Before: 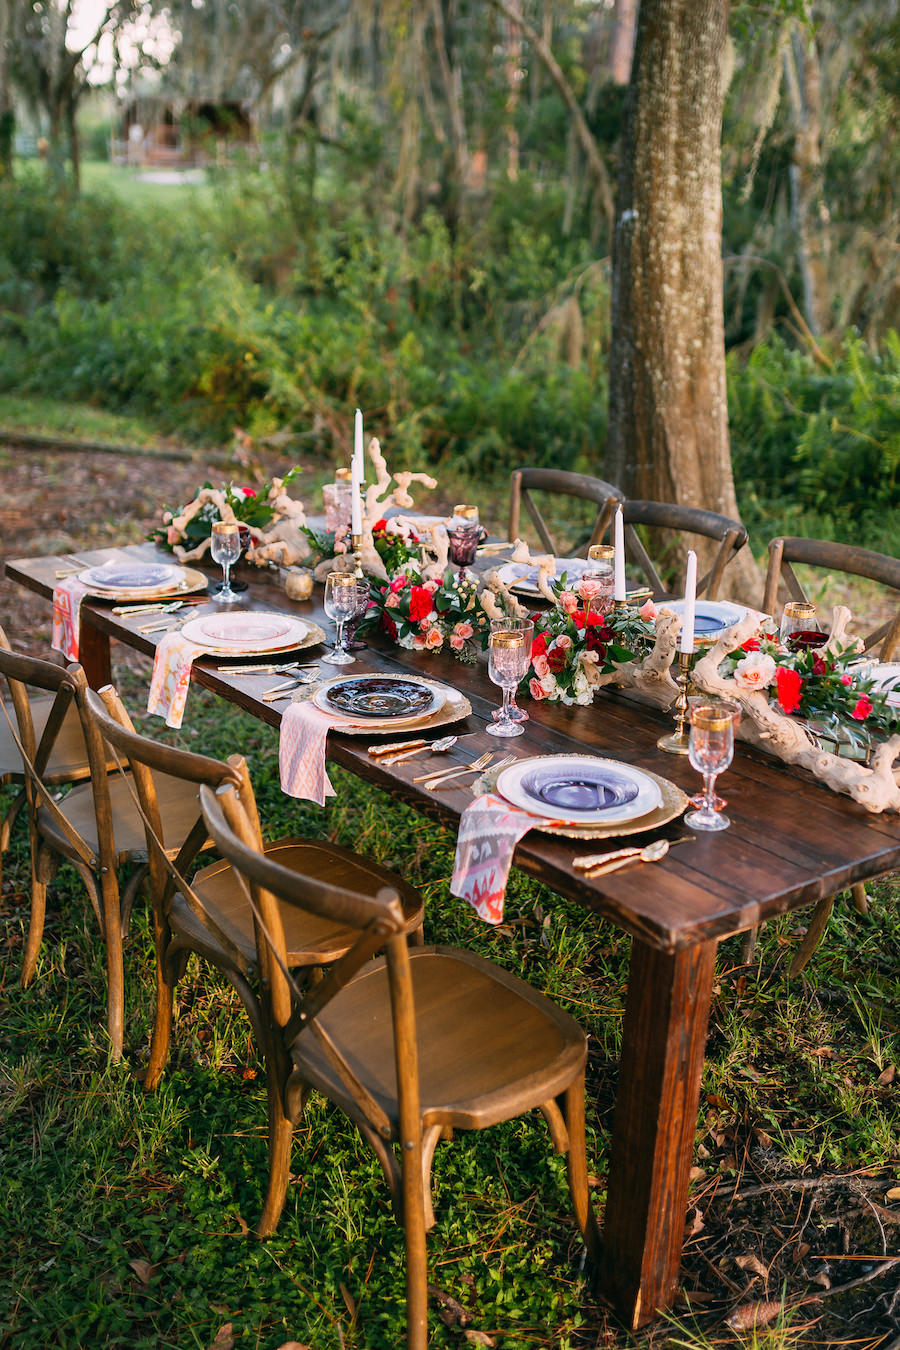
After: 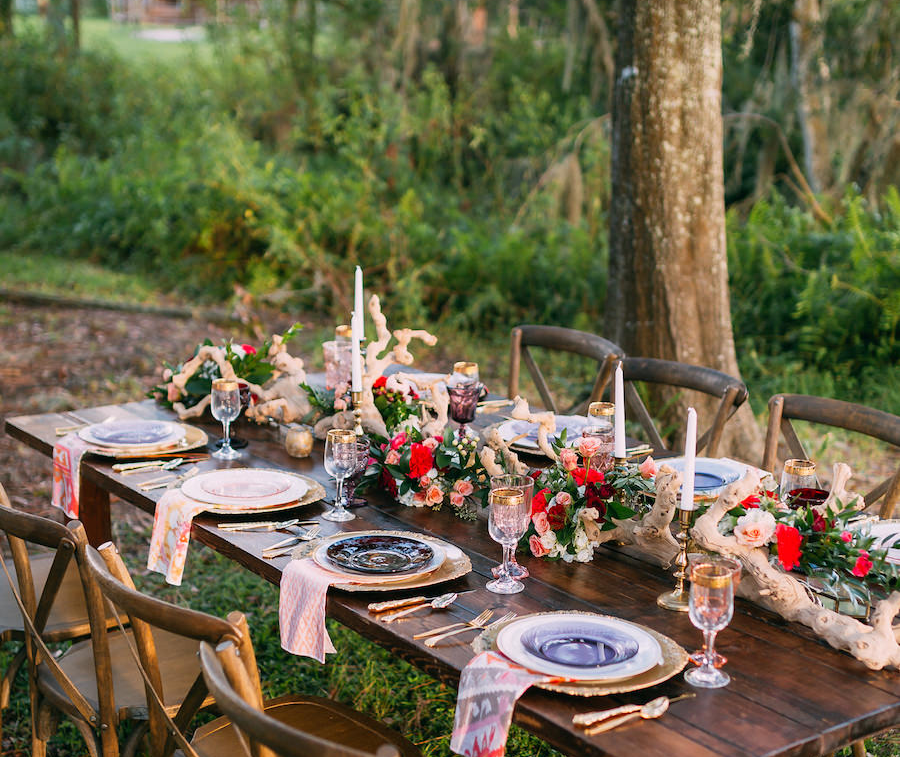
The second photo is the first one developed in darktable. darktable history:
crop and rotate: top 10.614%, bottom 33.243%
